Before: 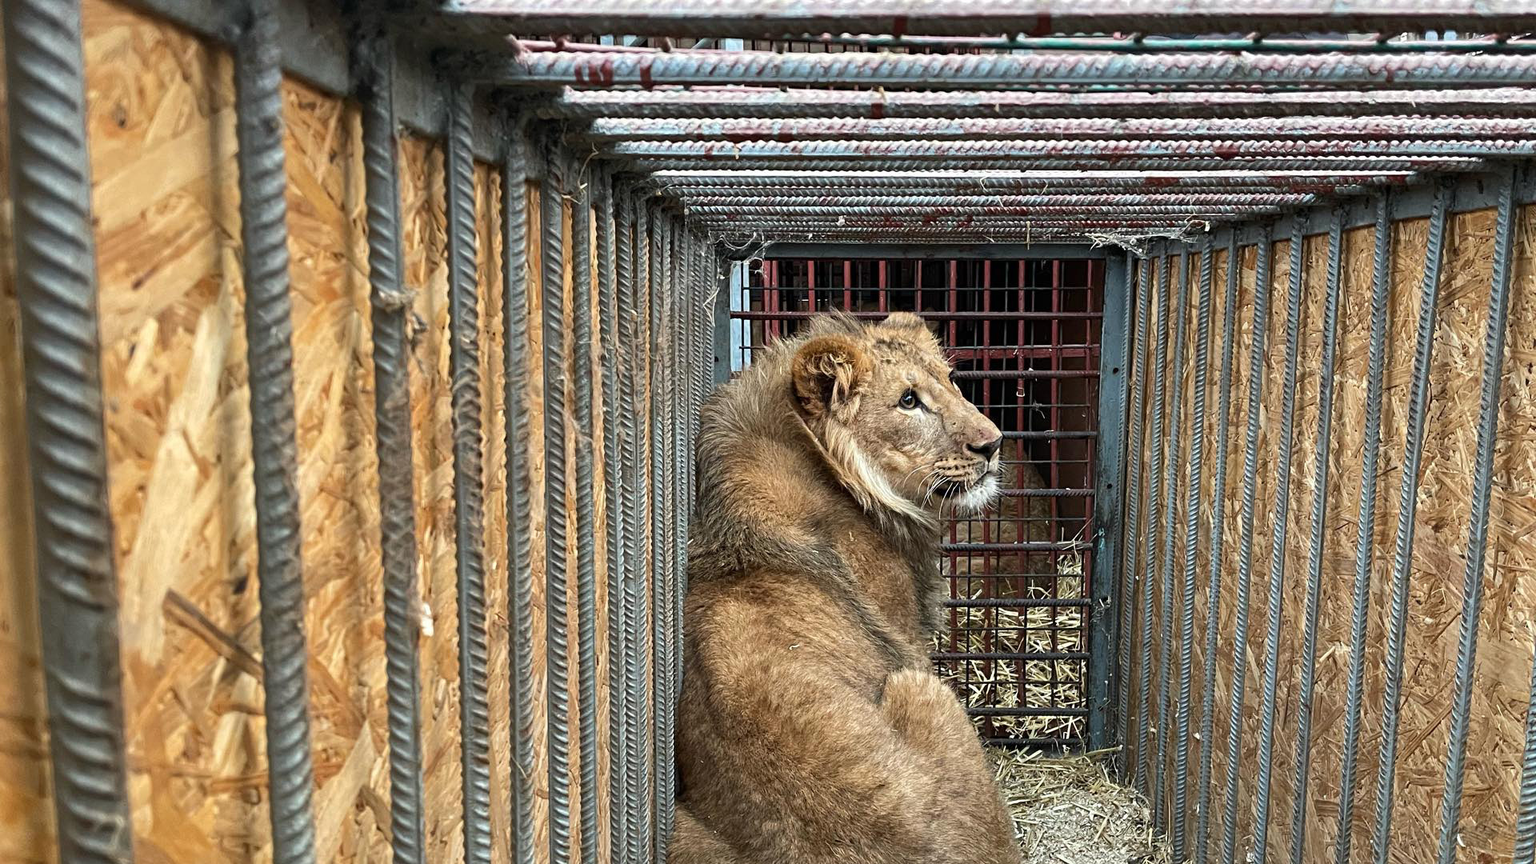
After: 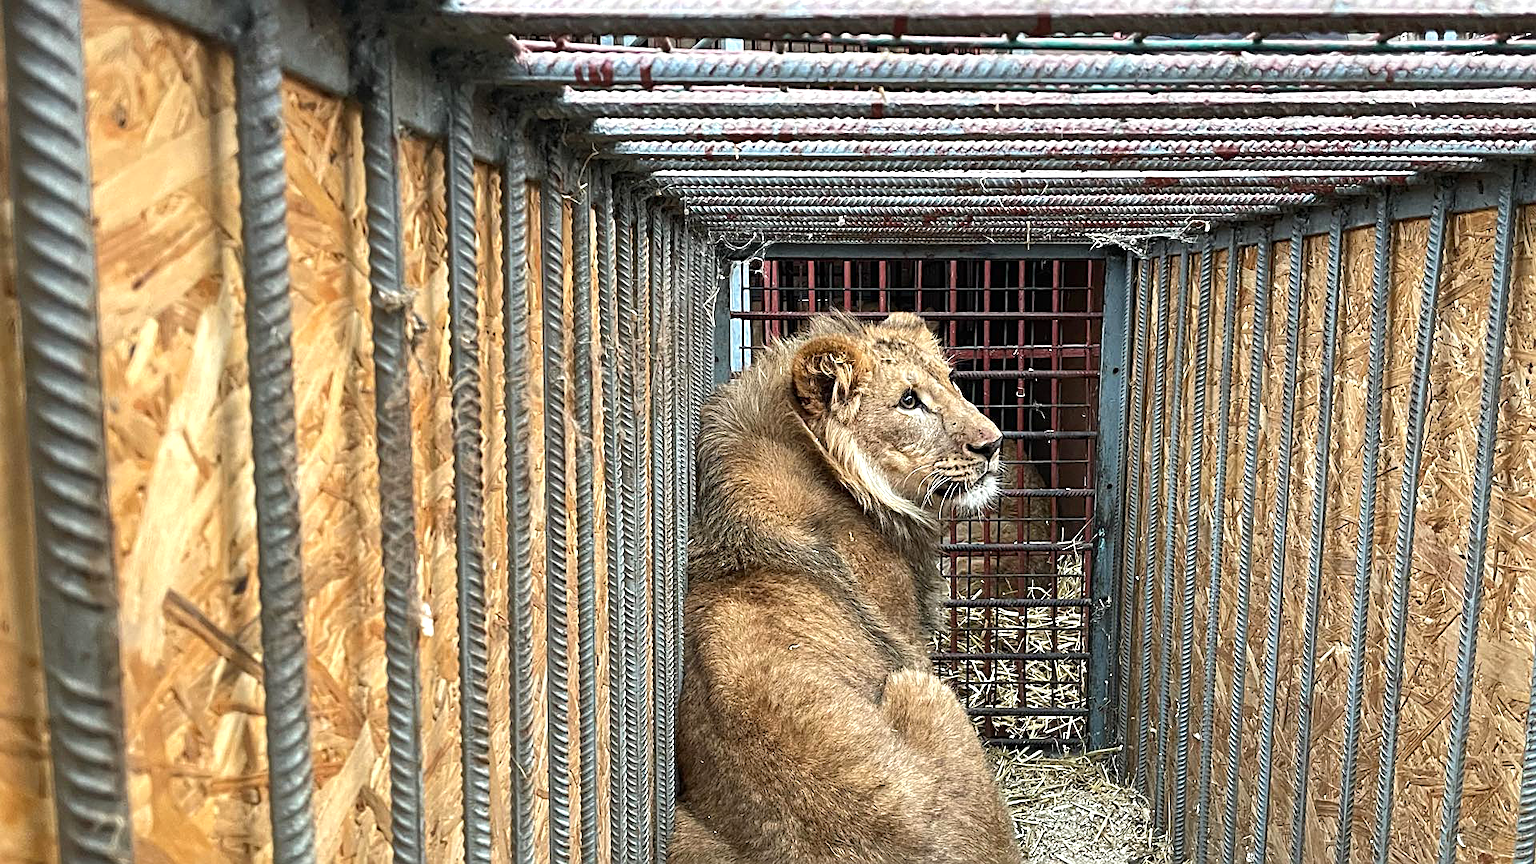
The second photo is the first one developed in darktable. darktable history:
exposure: black level correction 0, exposure 0.399 EV, compensate highlight preservation false
sharpen: on, module defaults
